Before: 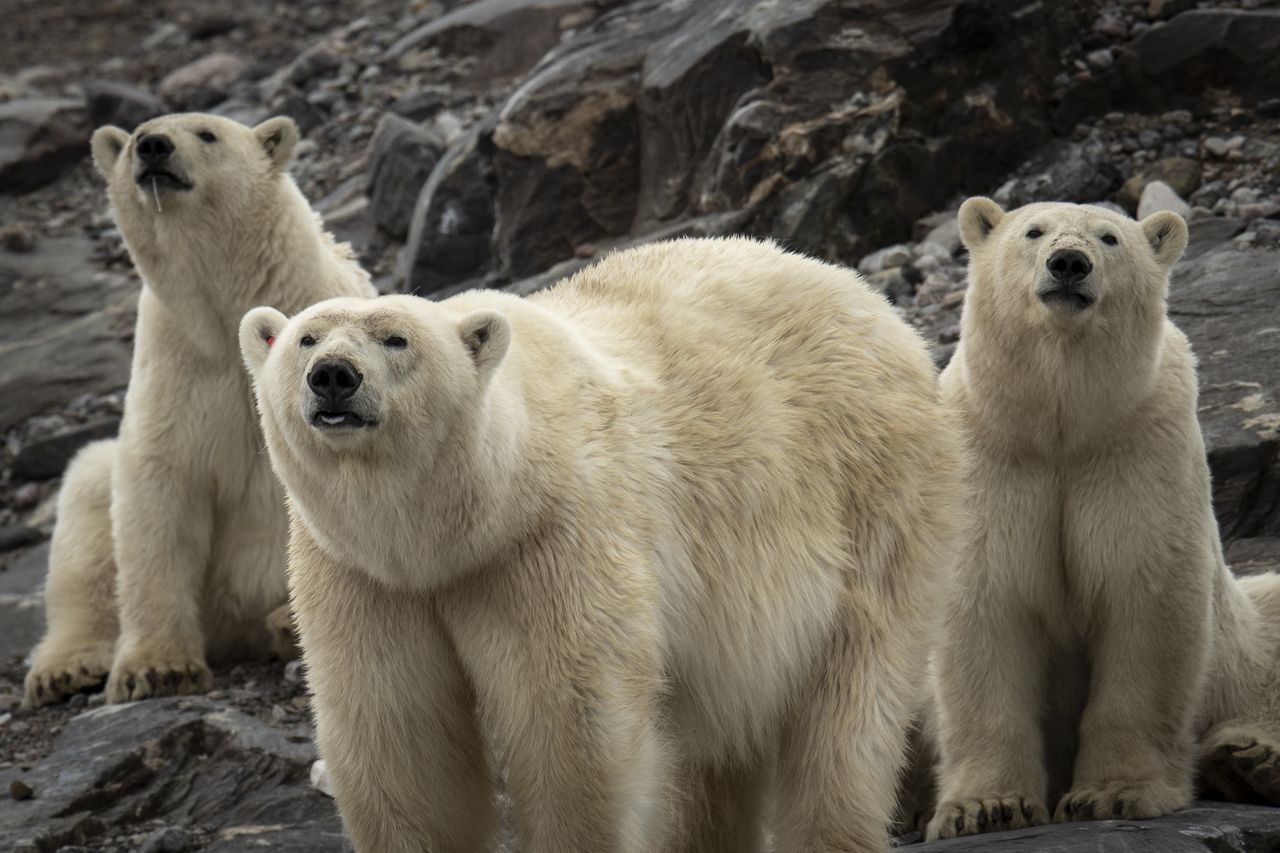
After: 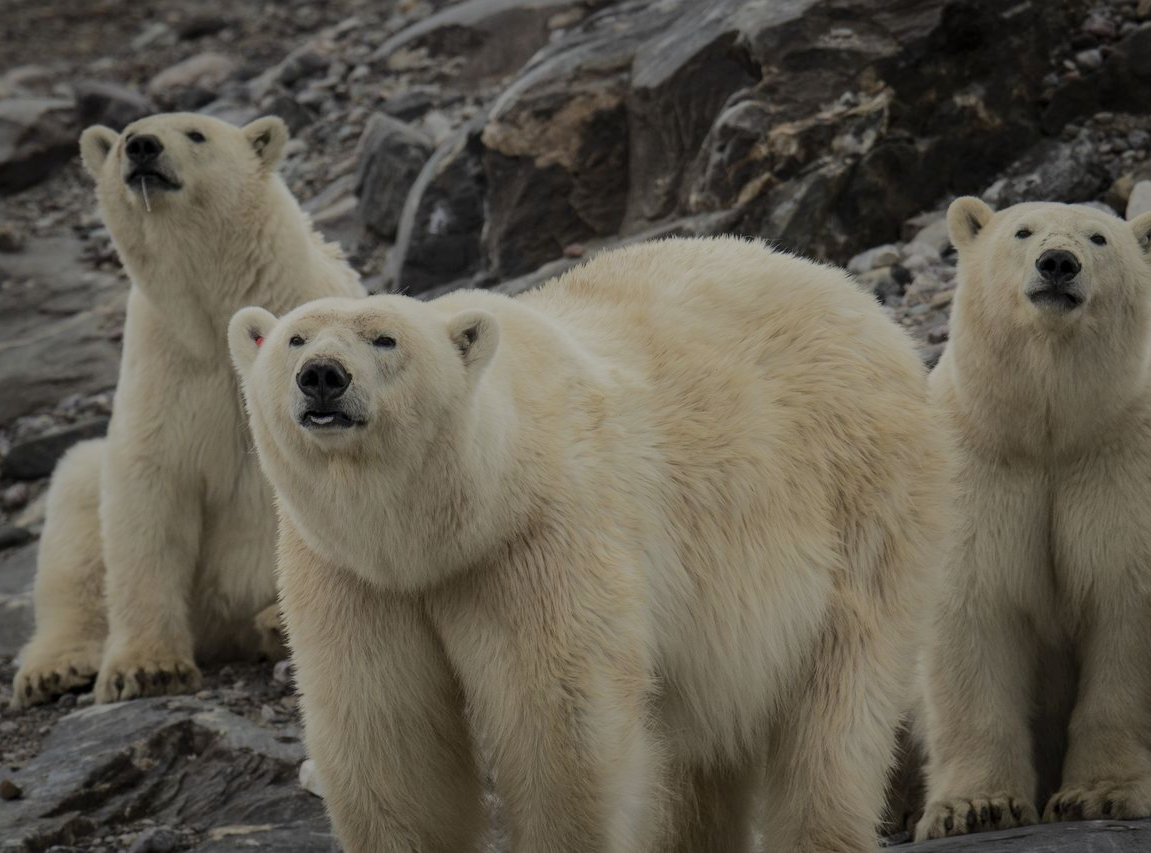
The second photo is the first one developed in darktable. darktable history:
tone equalizer: -8 EV -0.029 EV, -7 EV 0.04 EV, -6 EV -0.009 EV, -5 EV 0.008 EV, -4 EV -0.046 EV, -3 EV -0.238 EV, -2 EV -0.666 EV, -1 EV -1 EV, +0 EV -0.976 EV, edges refinement/feathering 500, mask exposure compensation -1.57 EV, preserve details no
crop and rotate: left 0.888%, right 9.154%
